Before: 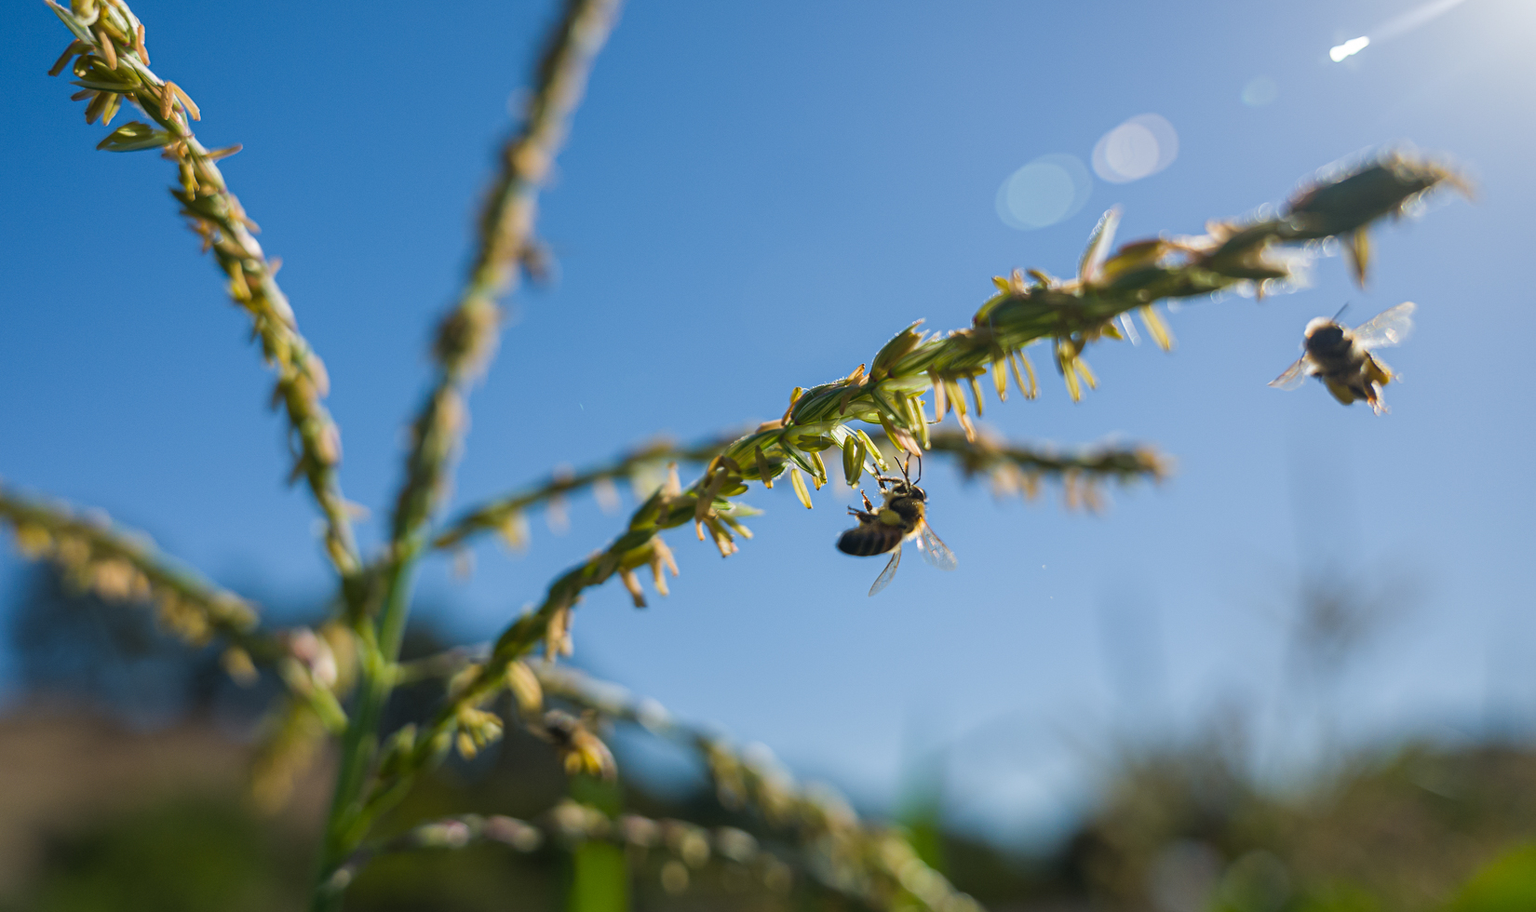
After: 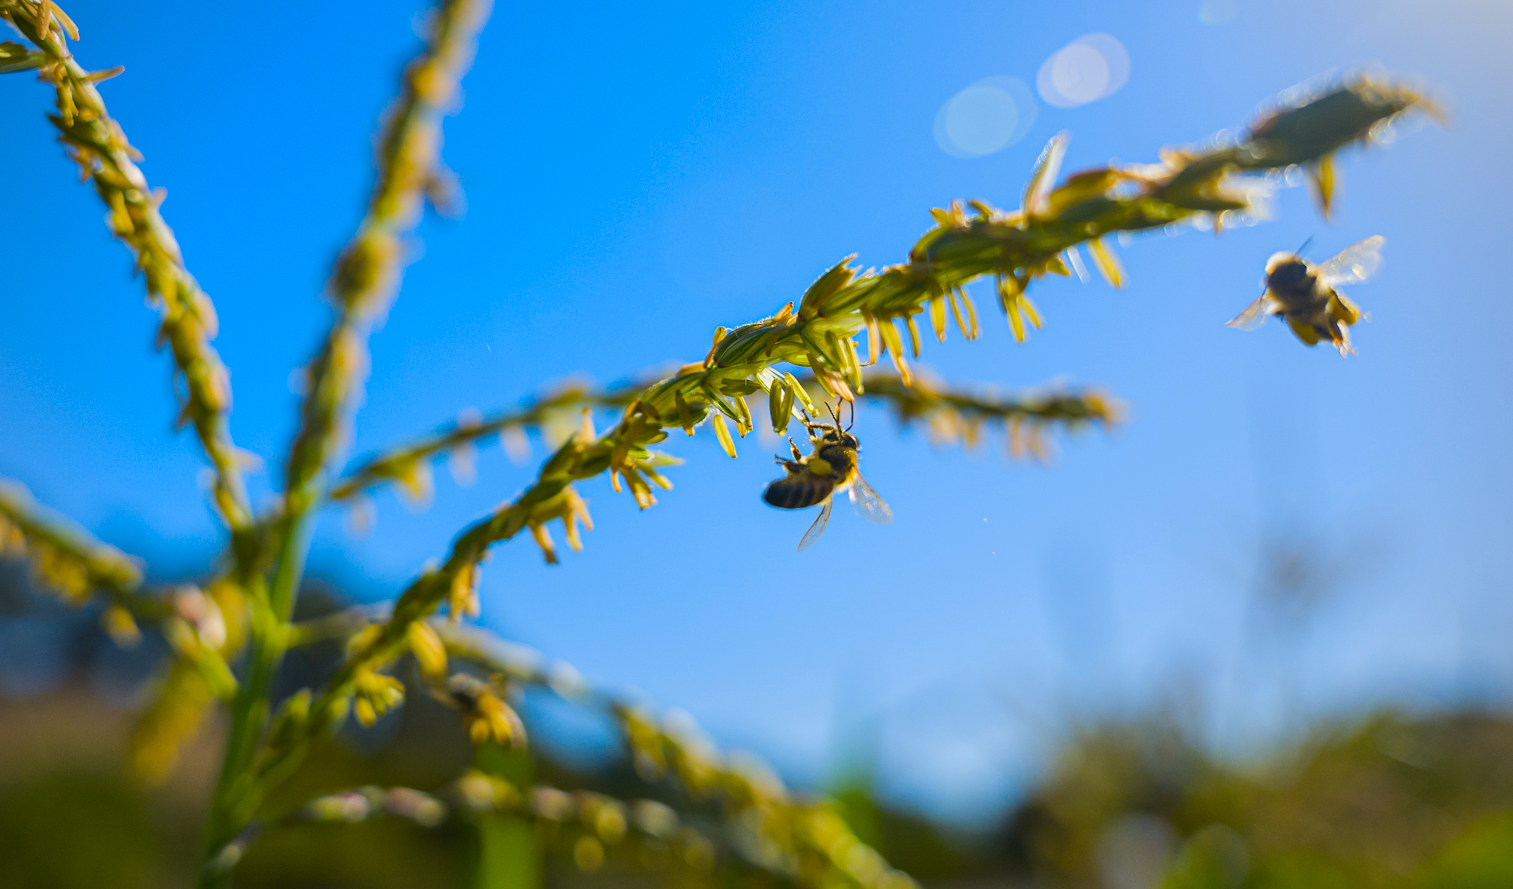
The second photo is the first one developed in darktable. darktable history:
vignetting: fall-off radius 93.87%
color balance rgb: perceptual saturation grading › global saturation 25%, perceptual brilliance grading › mid-tones 10%, perceptual brilliance grading › shadows 15%, global vibrance 20%
crop and rotate: left 8.262%, top 9.226%
color contrast: green-magenta contrast 0.85, blue-yellow contrast 1.25, unbound 0
